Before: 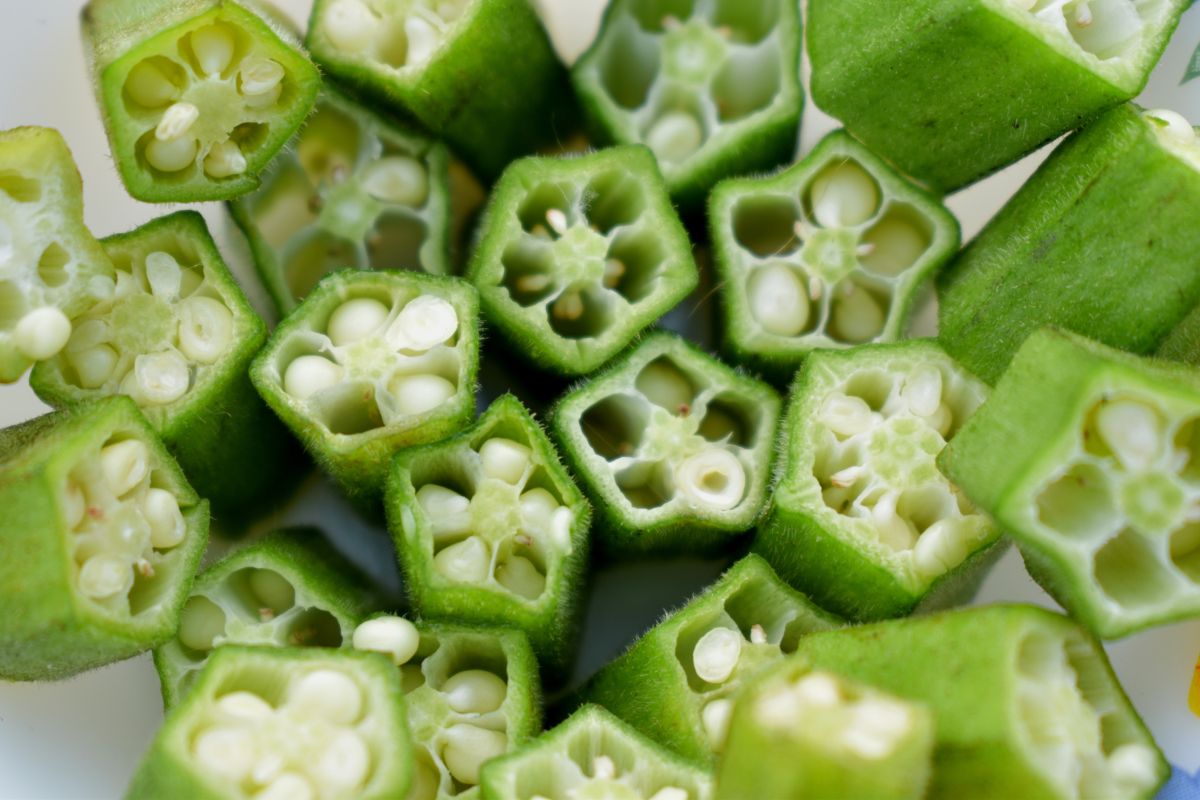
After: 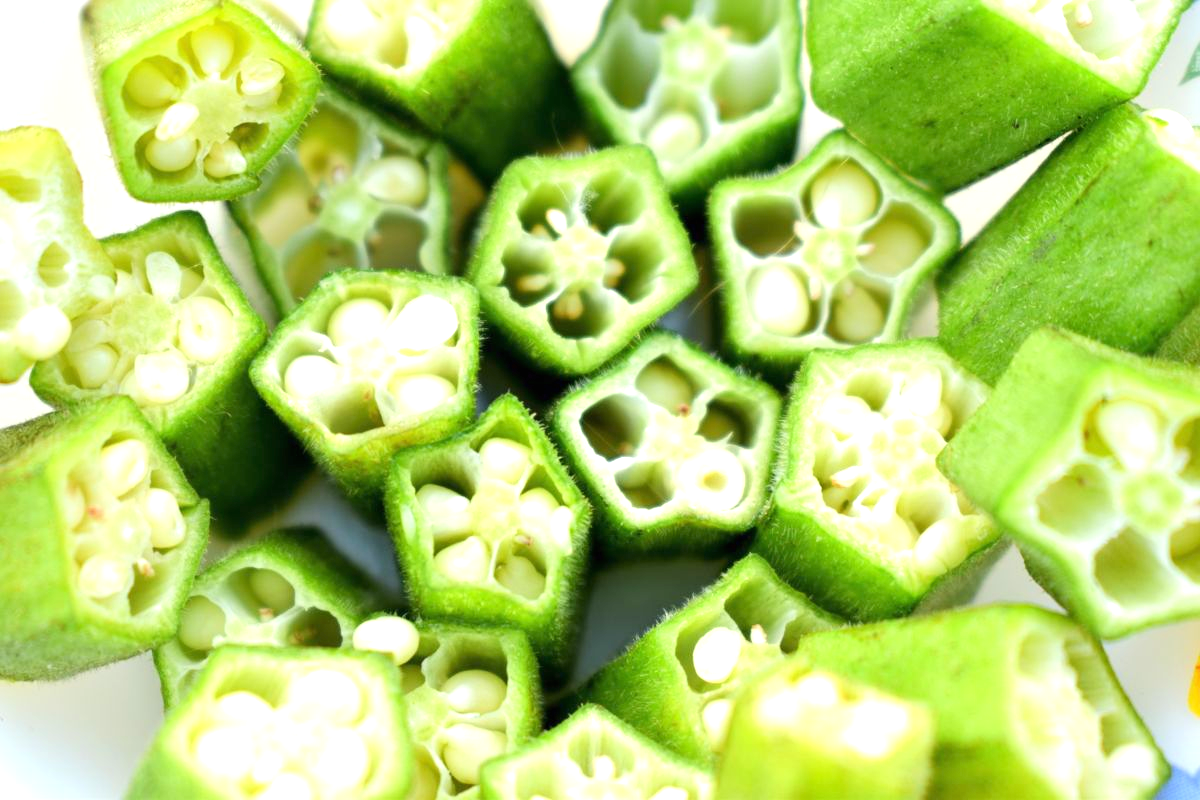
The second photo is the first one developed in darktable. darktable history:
tone curve: curves: ch0 [(0, 0) (0.641, 0.691) (1, 1)]
exposure: black level correction 0, exposure 1 EV, compensate exposure bias true, compensate highlight preservation false
